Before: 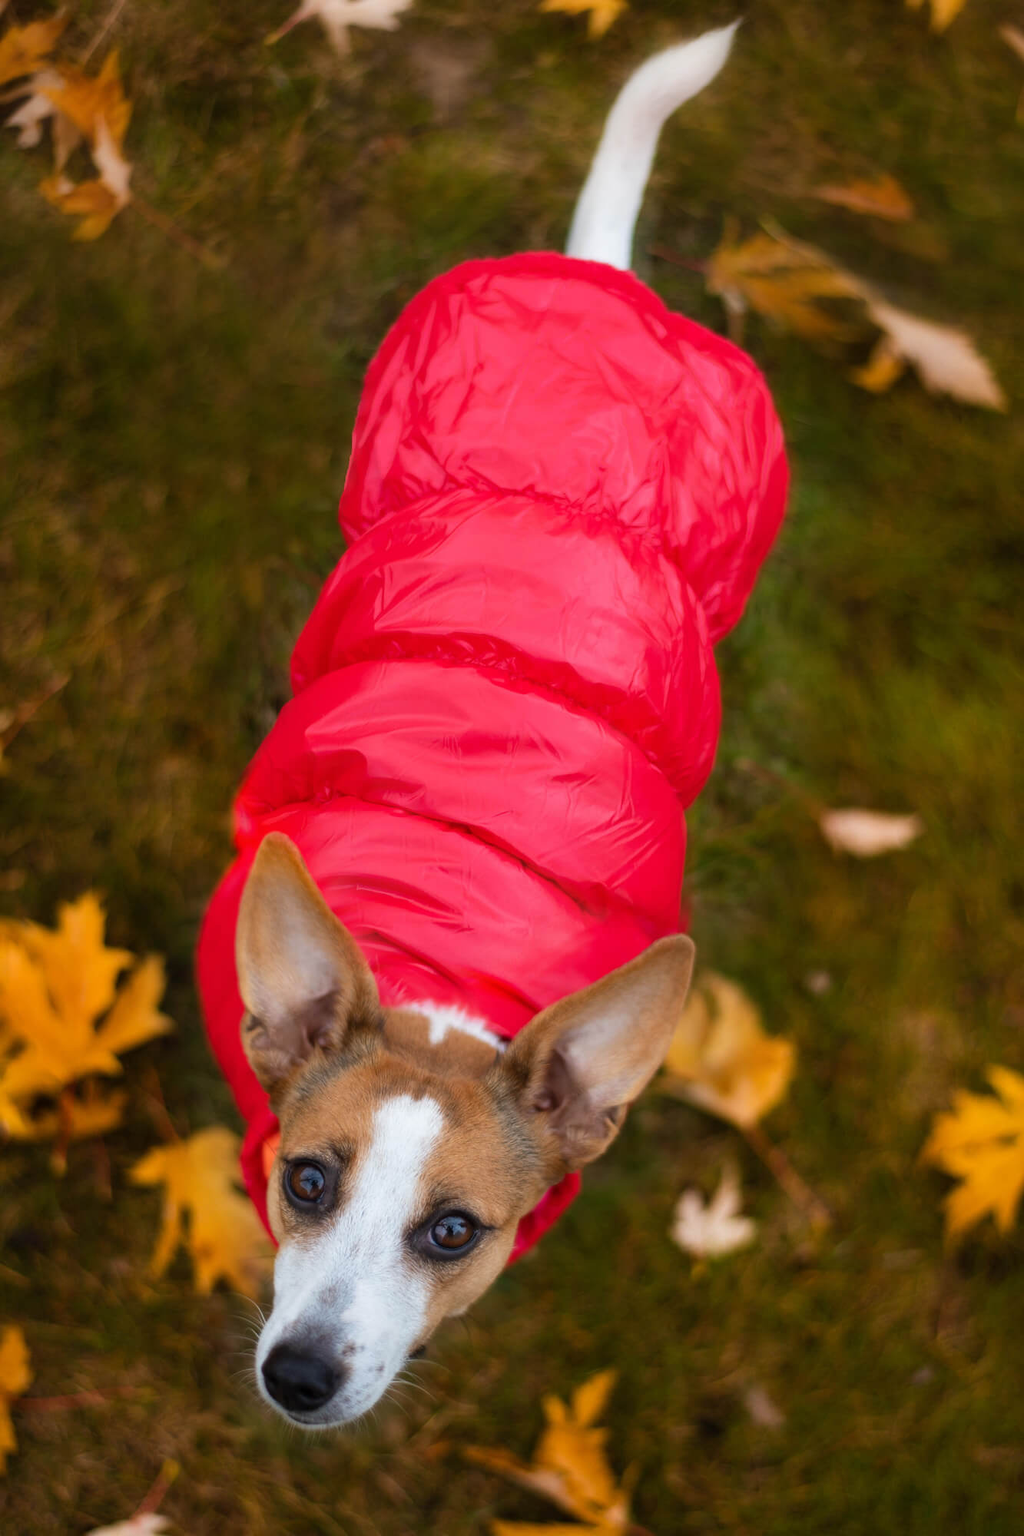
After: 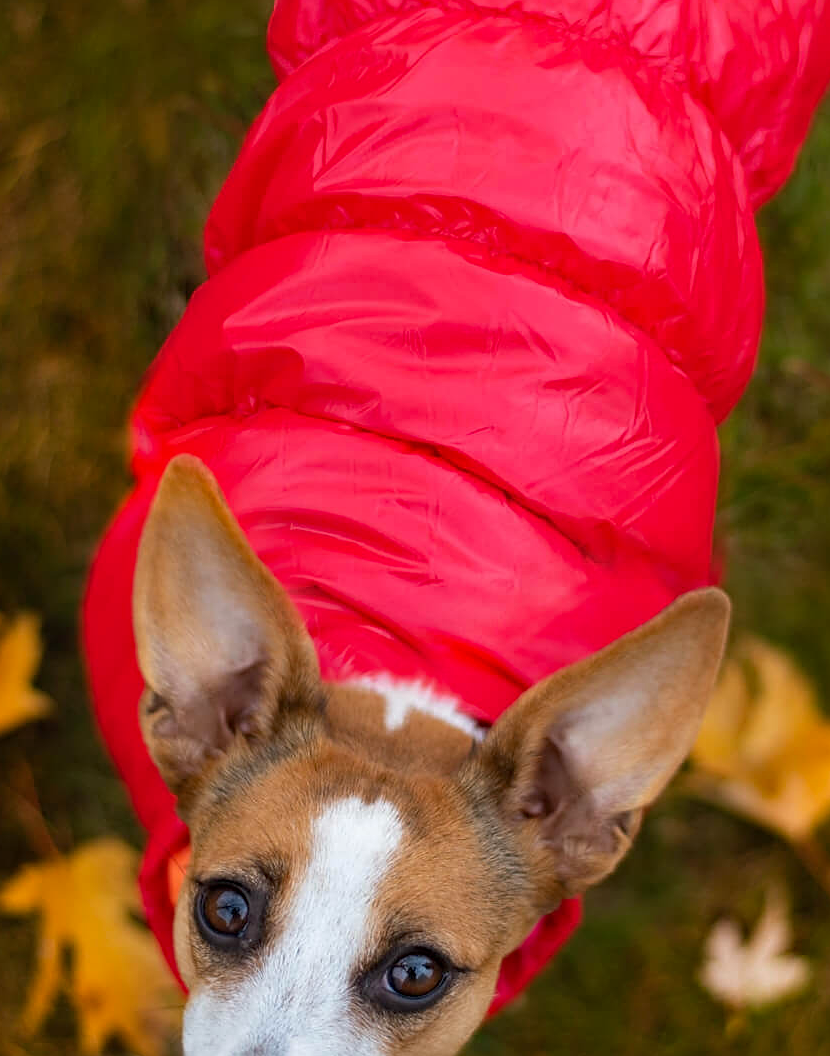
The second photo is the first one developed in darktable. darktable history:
haze removal: compatibility mode true, adaptive false
sharpen: on, module defaults
crop: left 13.06%, top 31.453%, right 24.614%, bottom 15.702%
